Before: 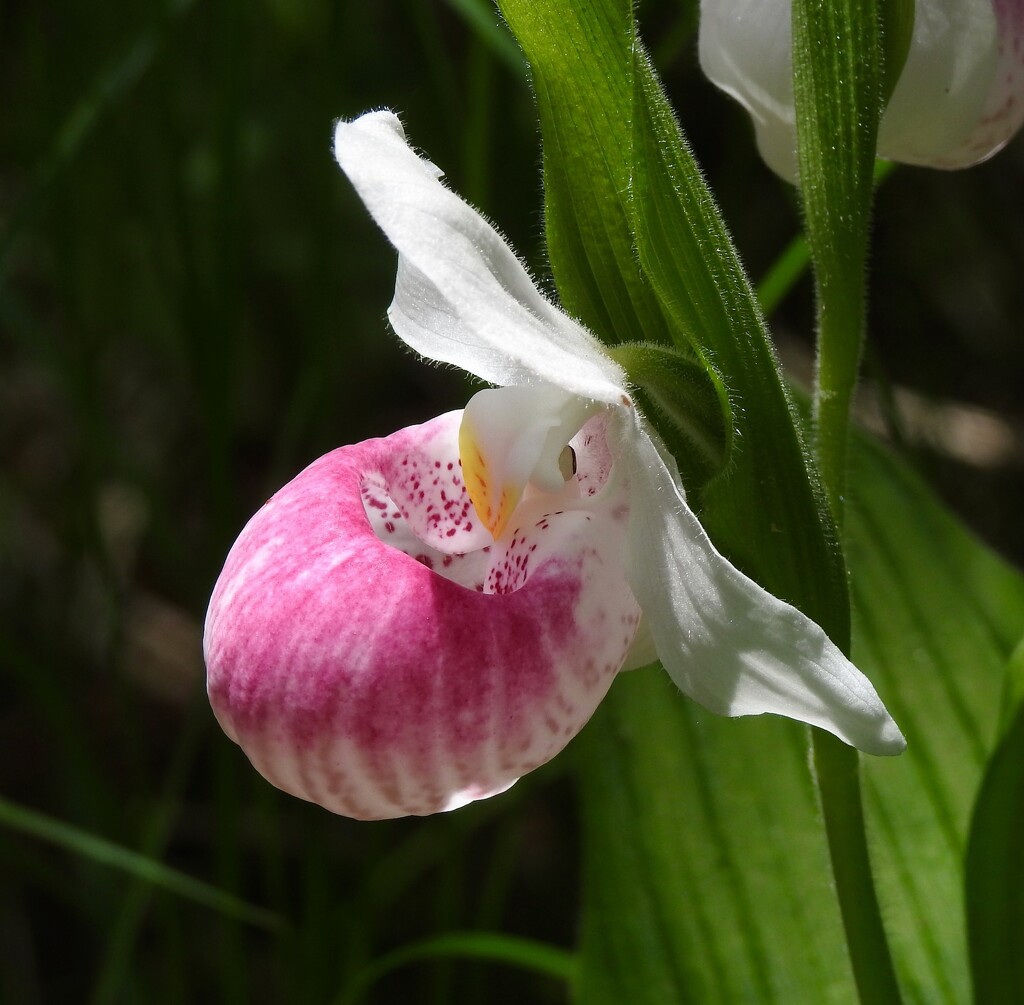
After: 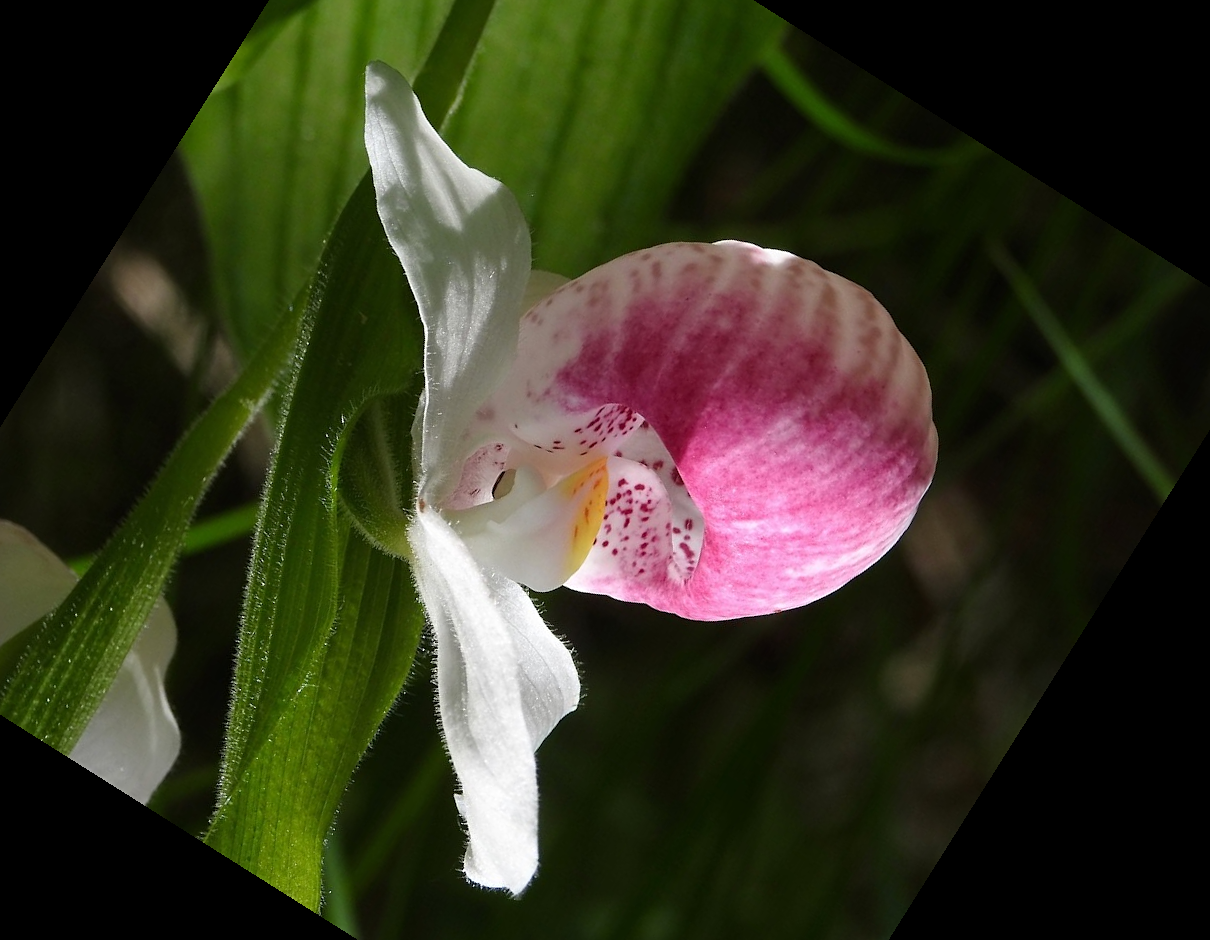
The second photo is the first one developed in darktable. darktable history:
sharpen: amount 0.212
crop and rotate: angle 147.8°, left 9.183%, top 15.634%, right 4.462%, bottom 16.984%
